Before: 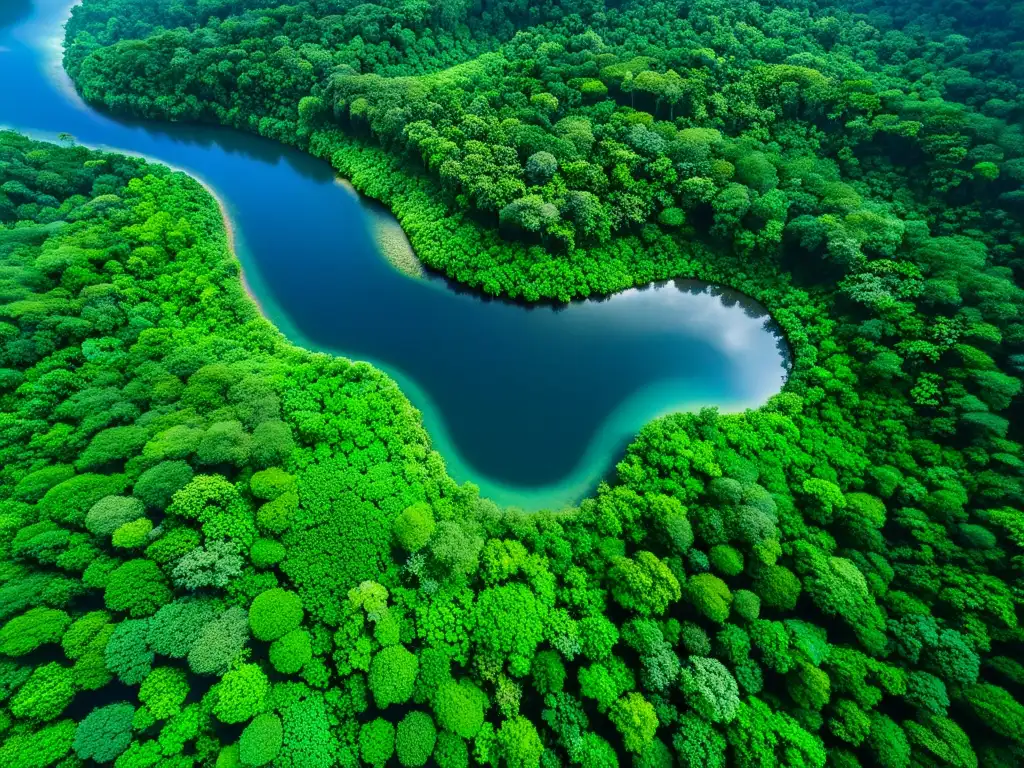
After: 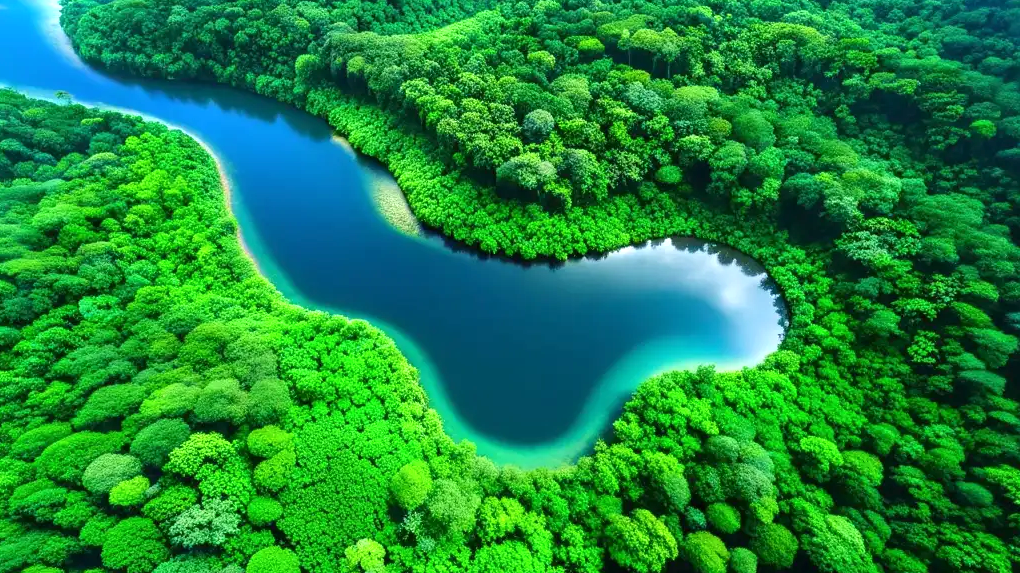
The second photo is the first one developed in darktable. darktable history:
exposure: exposure 0.608 EV, compensate exposure bias true, compensate highlight preservation false
crop: left 0.388%, top 5.556%, bottom 19.801%
color calibration: illuminant same as pipeline (D50), adaptation XYZ, x 0.346, y 0.358, temperature 5021.95 K
